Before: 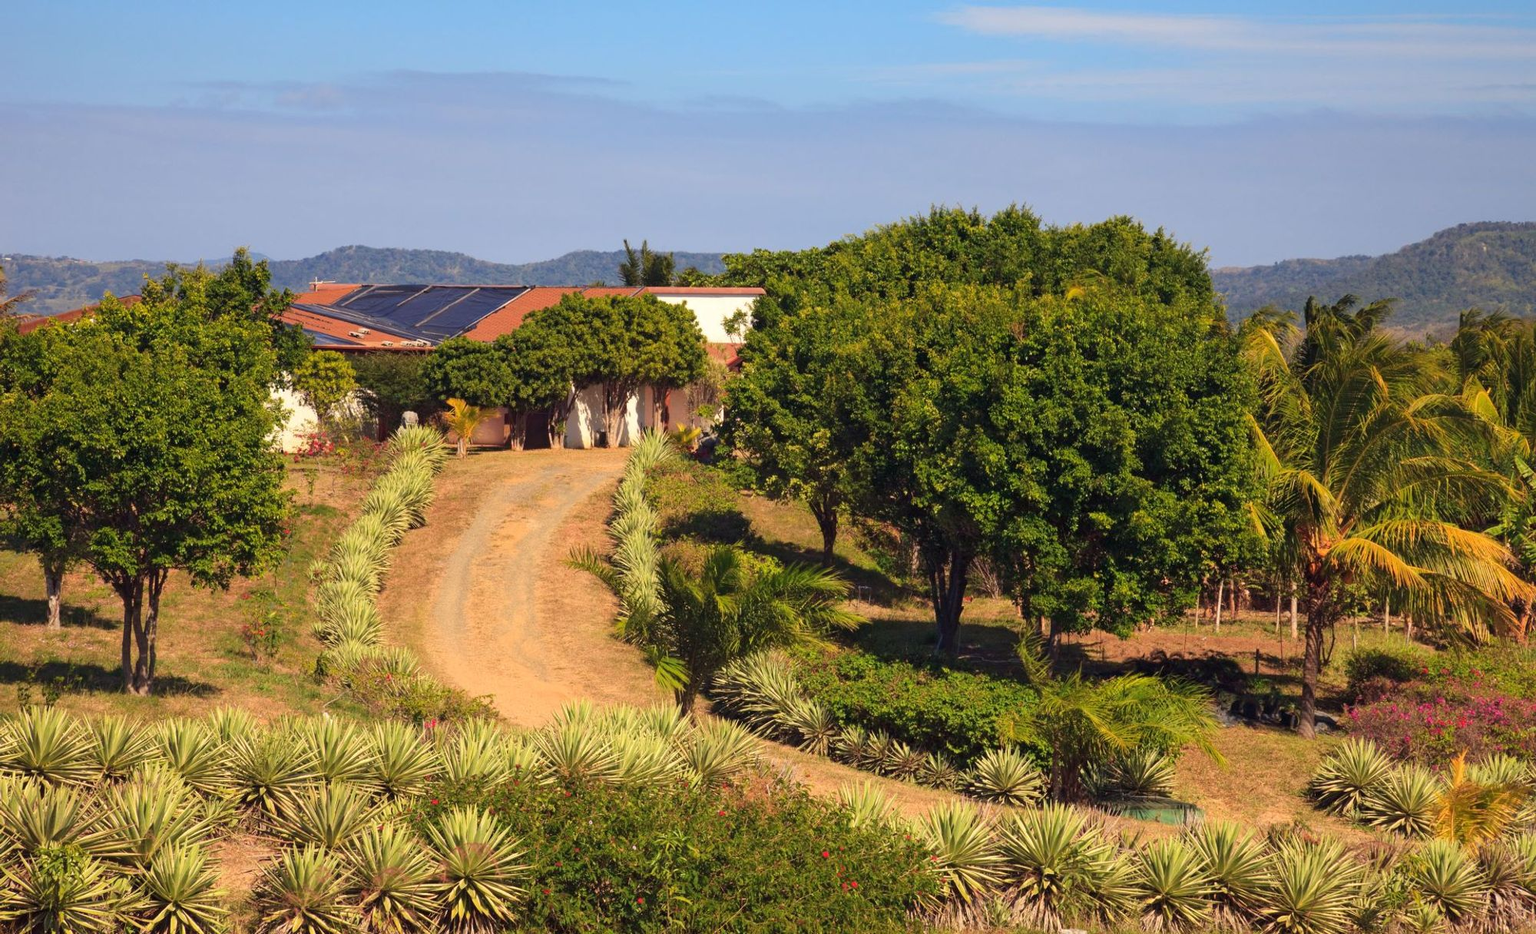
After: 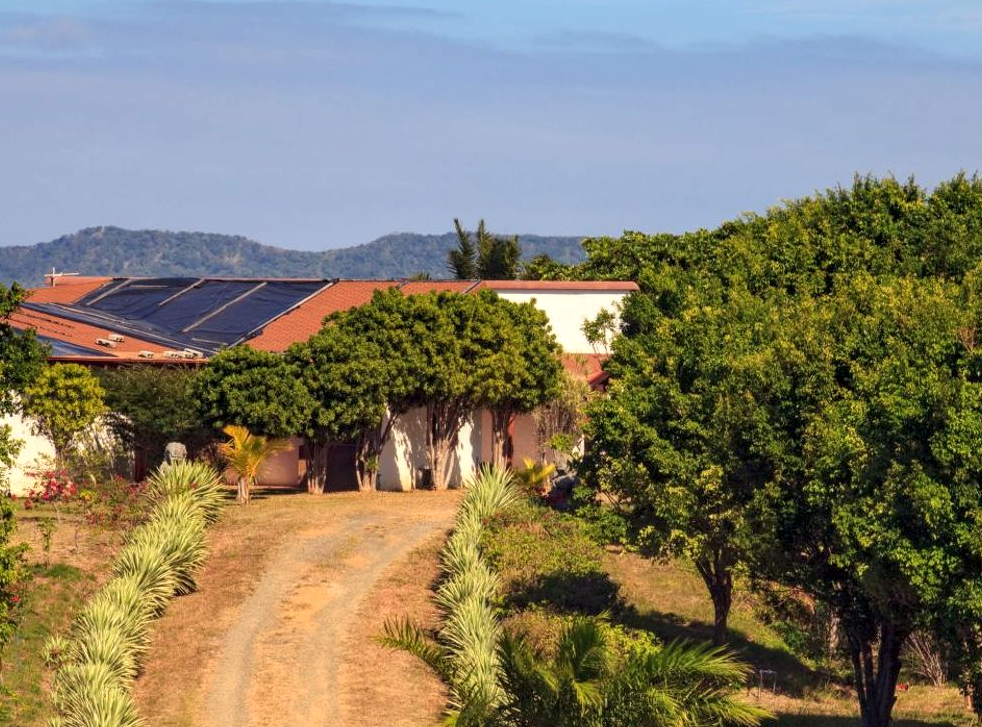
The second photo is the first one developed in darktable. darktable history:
crop: left 17.941%, top 7.698%, right 32.912%, bottom 32.477%
local contrast: detail 130%
